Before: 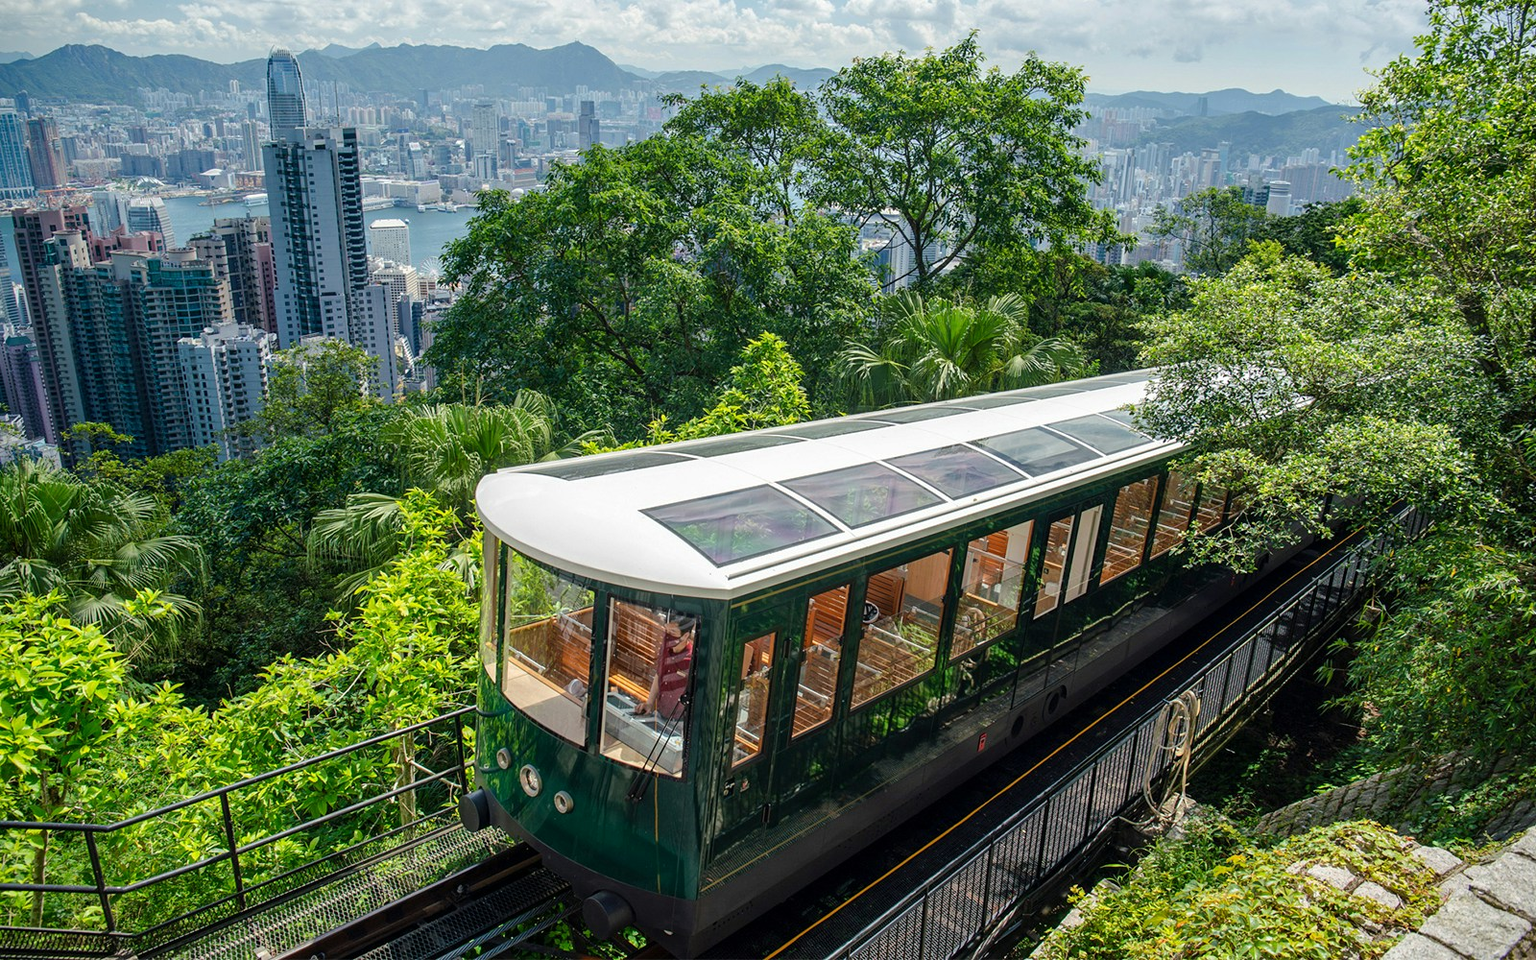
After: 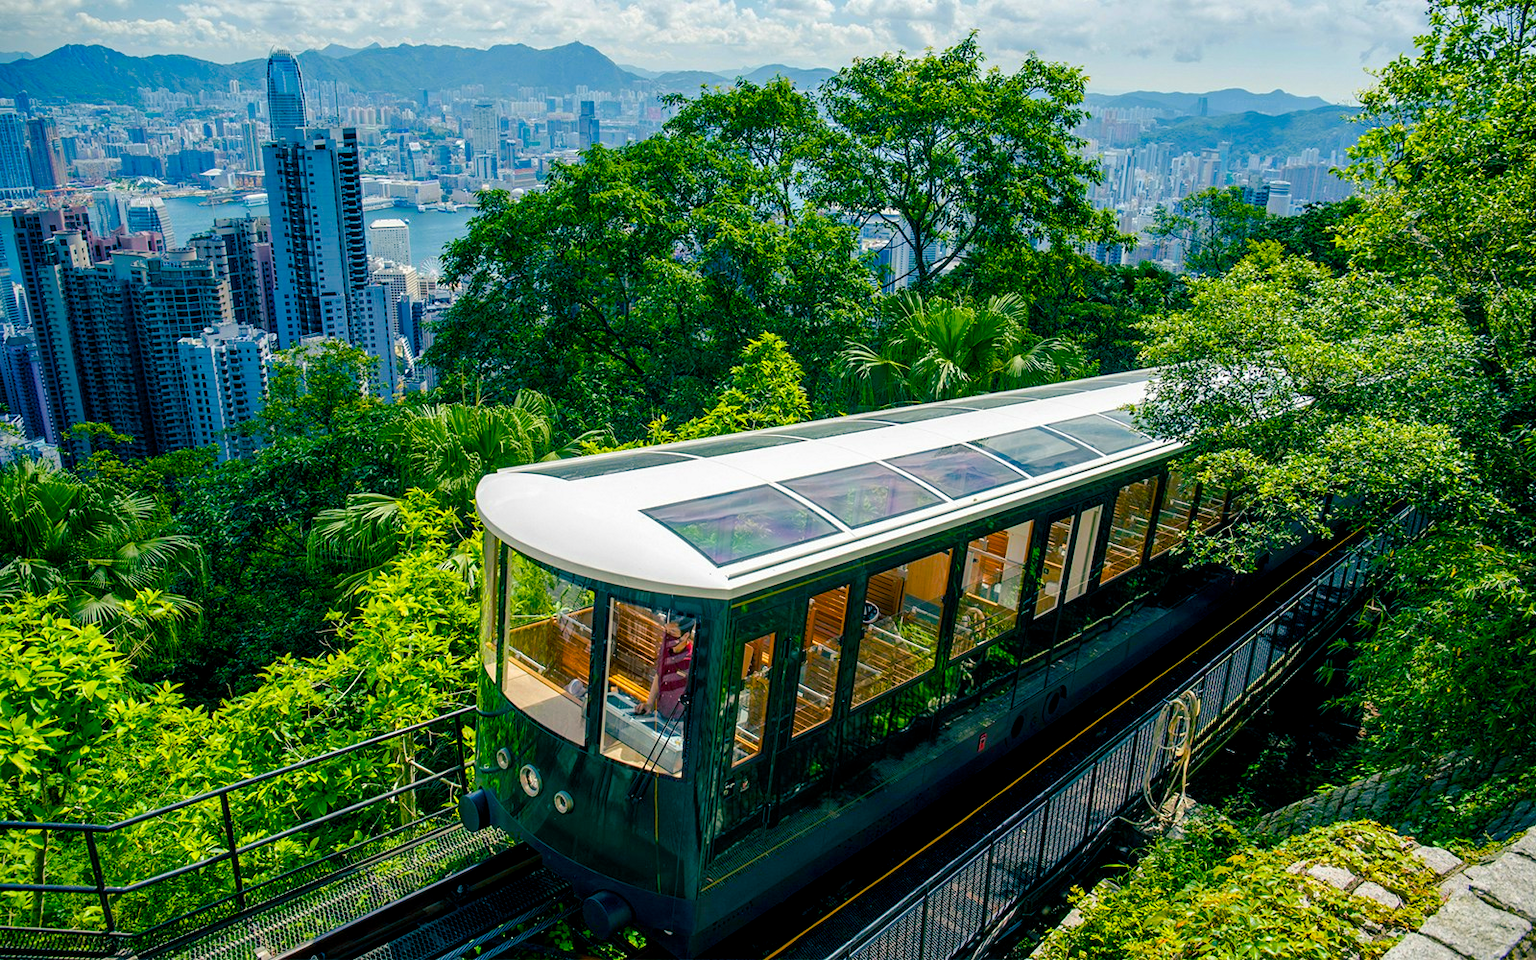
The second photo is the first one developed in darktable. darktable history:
color balance rgb: shadows lift › luminance -29.118%, shadows lift › chroma 10.122%, shadows lift › hue 231.27°, global offset › luminance -0.379%, linear chroma grading › global chroma 15.159%, perceptual saturation grading › global saturation 39.57%, perceptual saturation grading › highlights -25.086%, perceptual saturation grading › mid-tones 35.54%, perceptual saturation grading › shadows 34.625%
